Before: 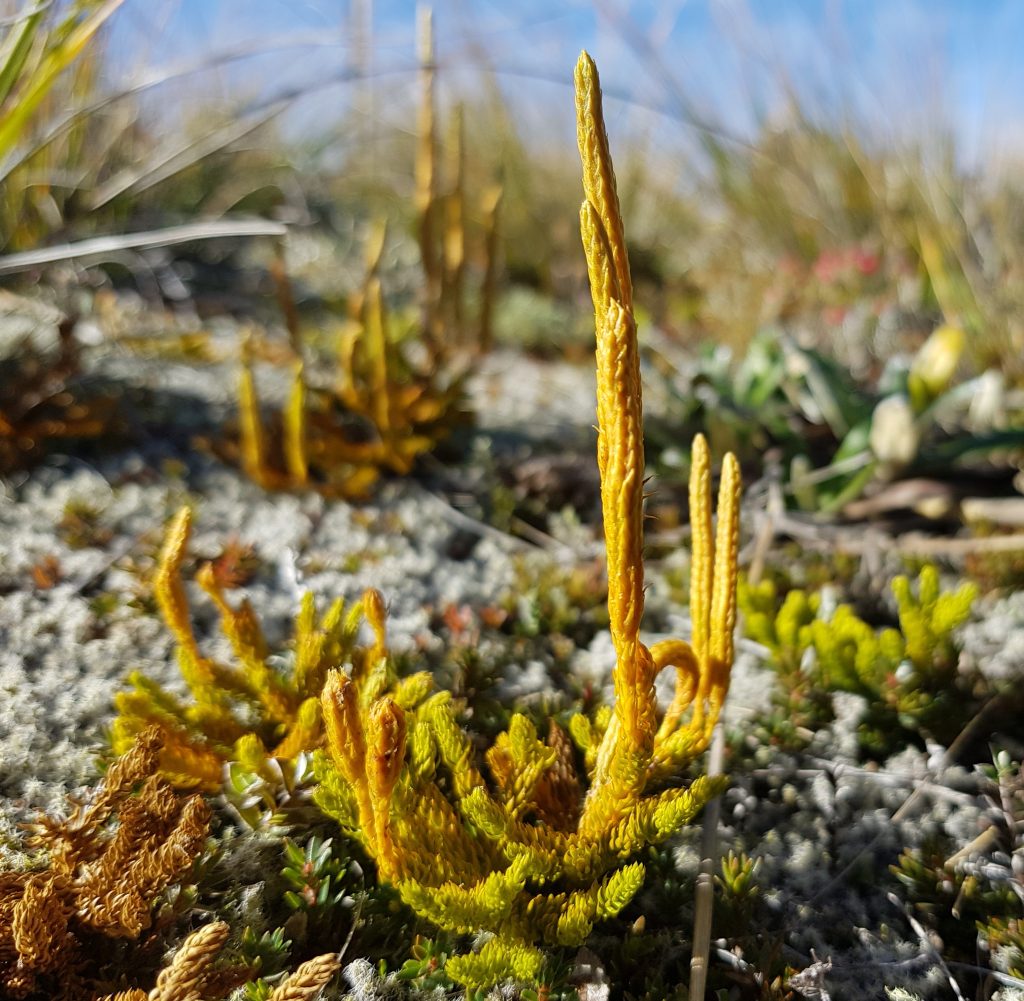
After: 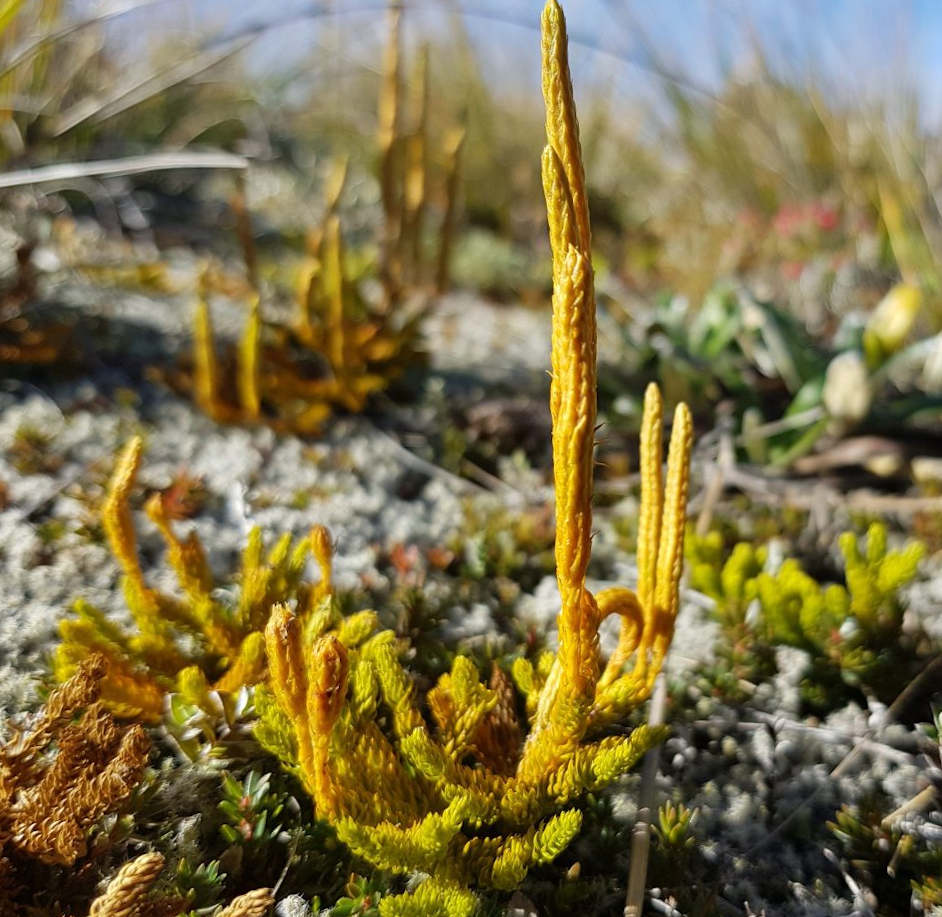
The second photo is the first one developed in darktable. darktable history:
crop and rotate: angle -2.15°, left 3.087%, top 4.235%, right 1.381%, bottom 0.629%
